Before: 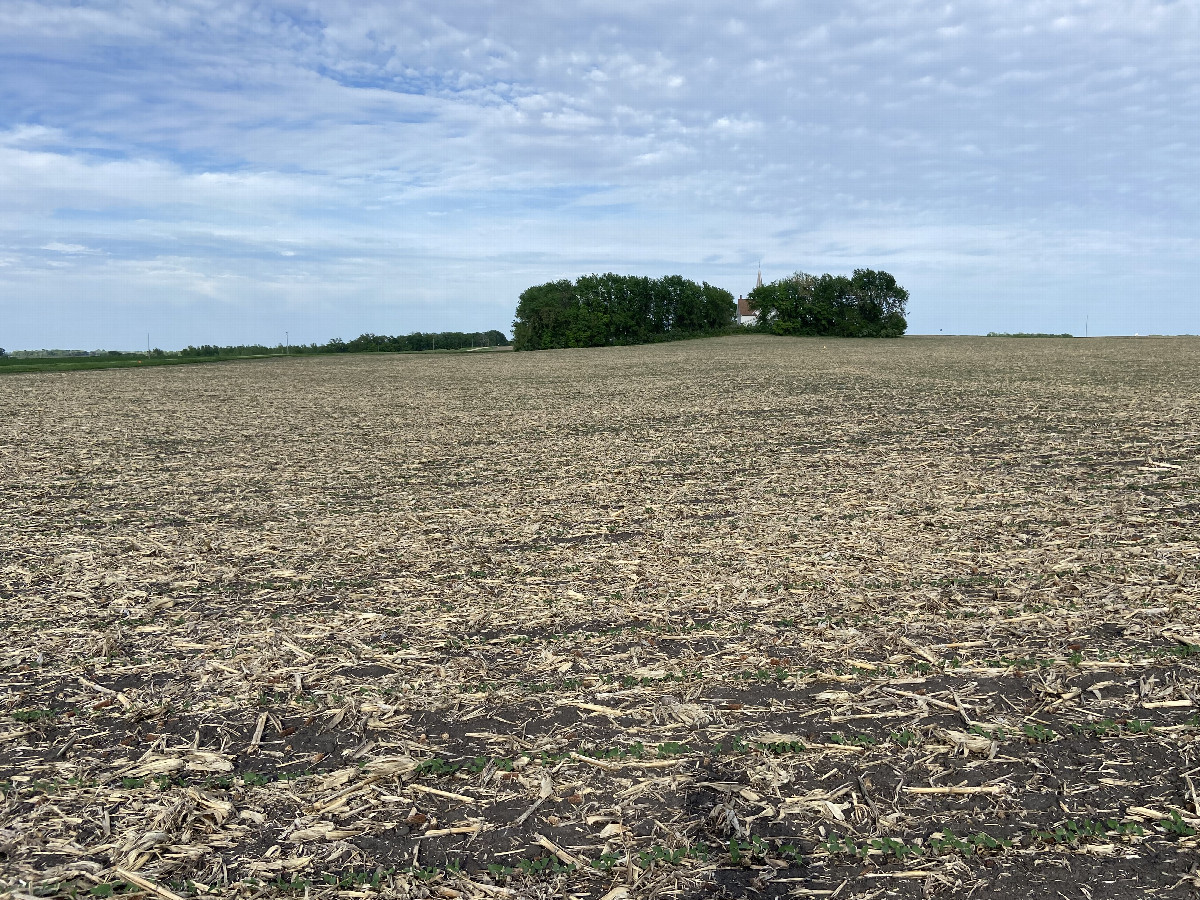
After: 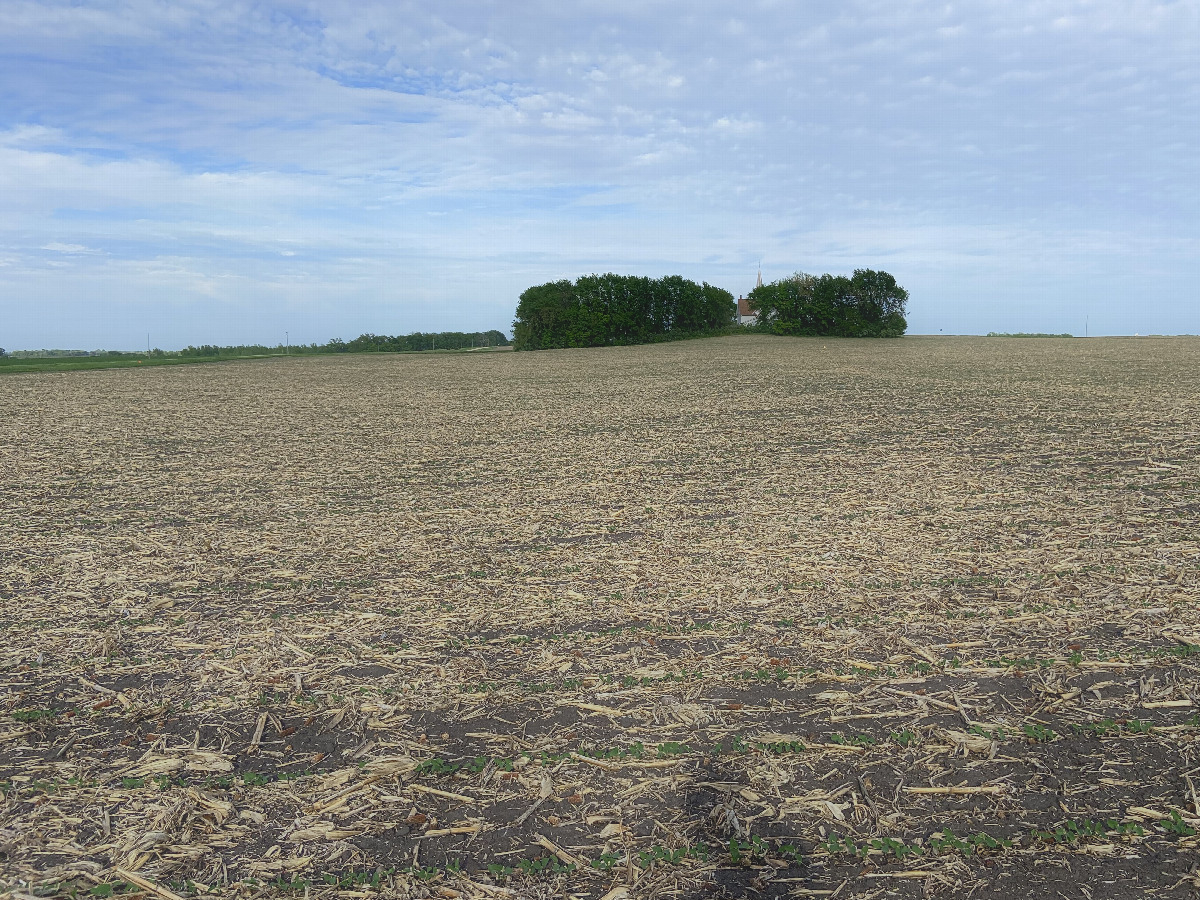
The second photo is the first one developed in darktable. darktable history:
contrast equalizer: octaves 7, y [[0.511, 0.558, 0.631, 0.632, 0.559, 0.512], [0.5 ×6], [0.507, 0.559, 0.627, 0.644, 0.647, 0.647], [0 ×6], [0 ×6]], mix -0.984
